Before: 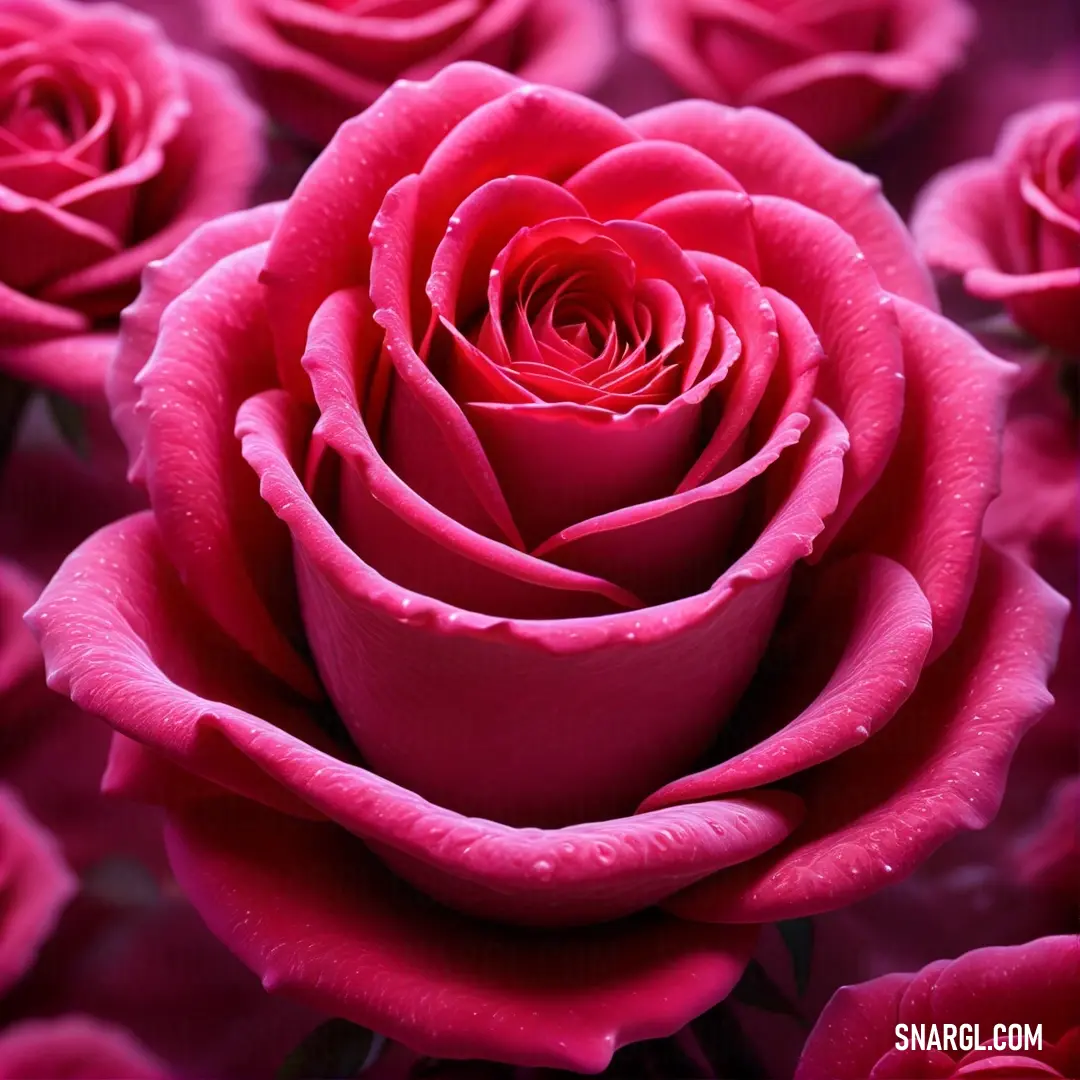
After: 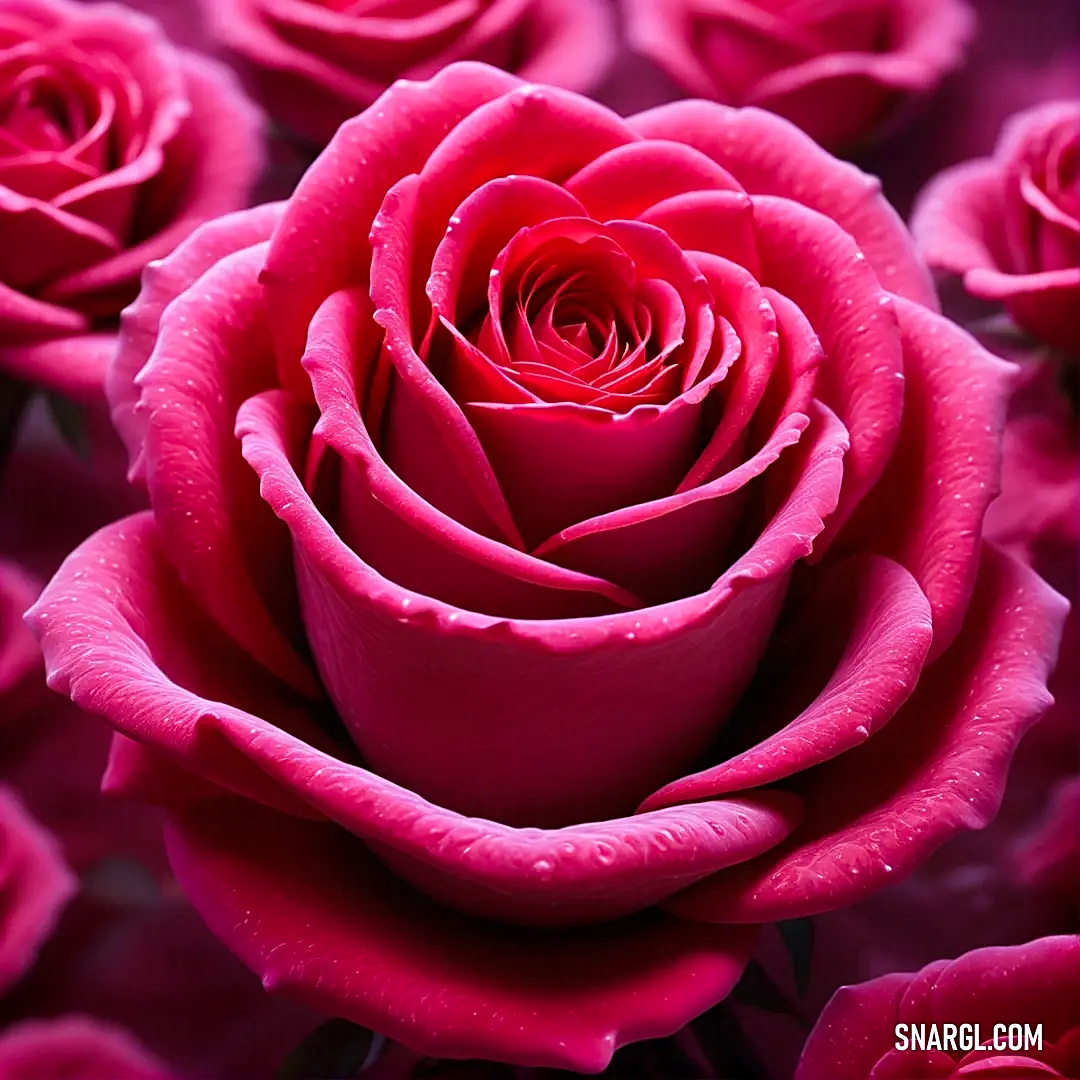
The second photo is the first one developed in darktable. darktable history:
tone curve: curves: ch0 [(0, 0) (0.08, 0.069) (0.4, 0.391) (0.6, 0.609) (0.92, 0.93) (1, 1)], preserve colors none
sharpen: on, module defaults
